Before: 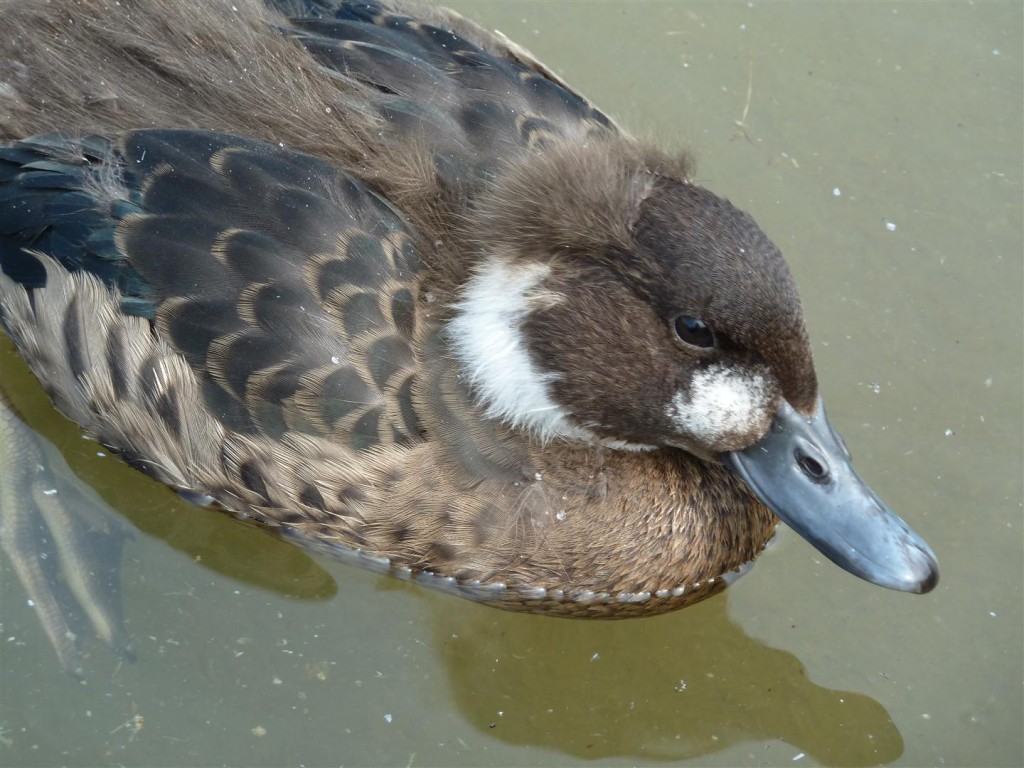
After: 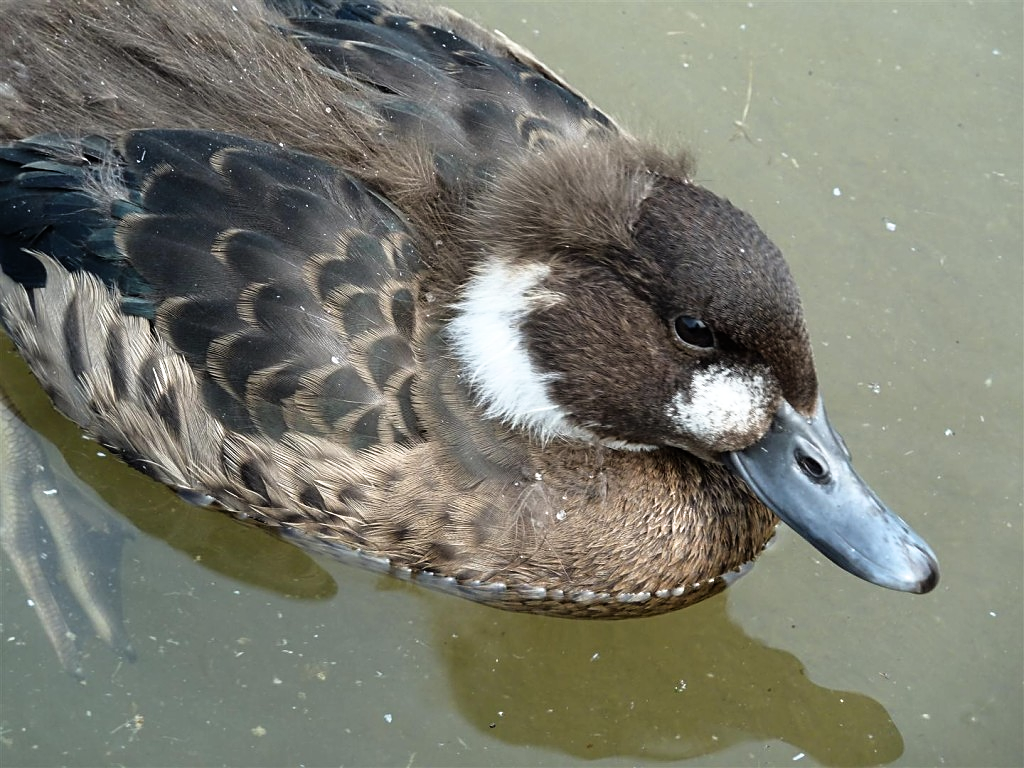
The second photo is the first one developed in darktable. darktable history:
filmic rgb: white relative exposure 2.45 EV, hardness 6.33
sharpen: on, module defaults
tone equalizer: on, module defaults
